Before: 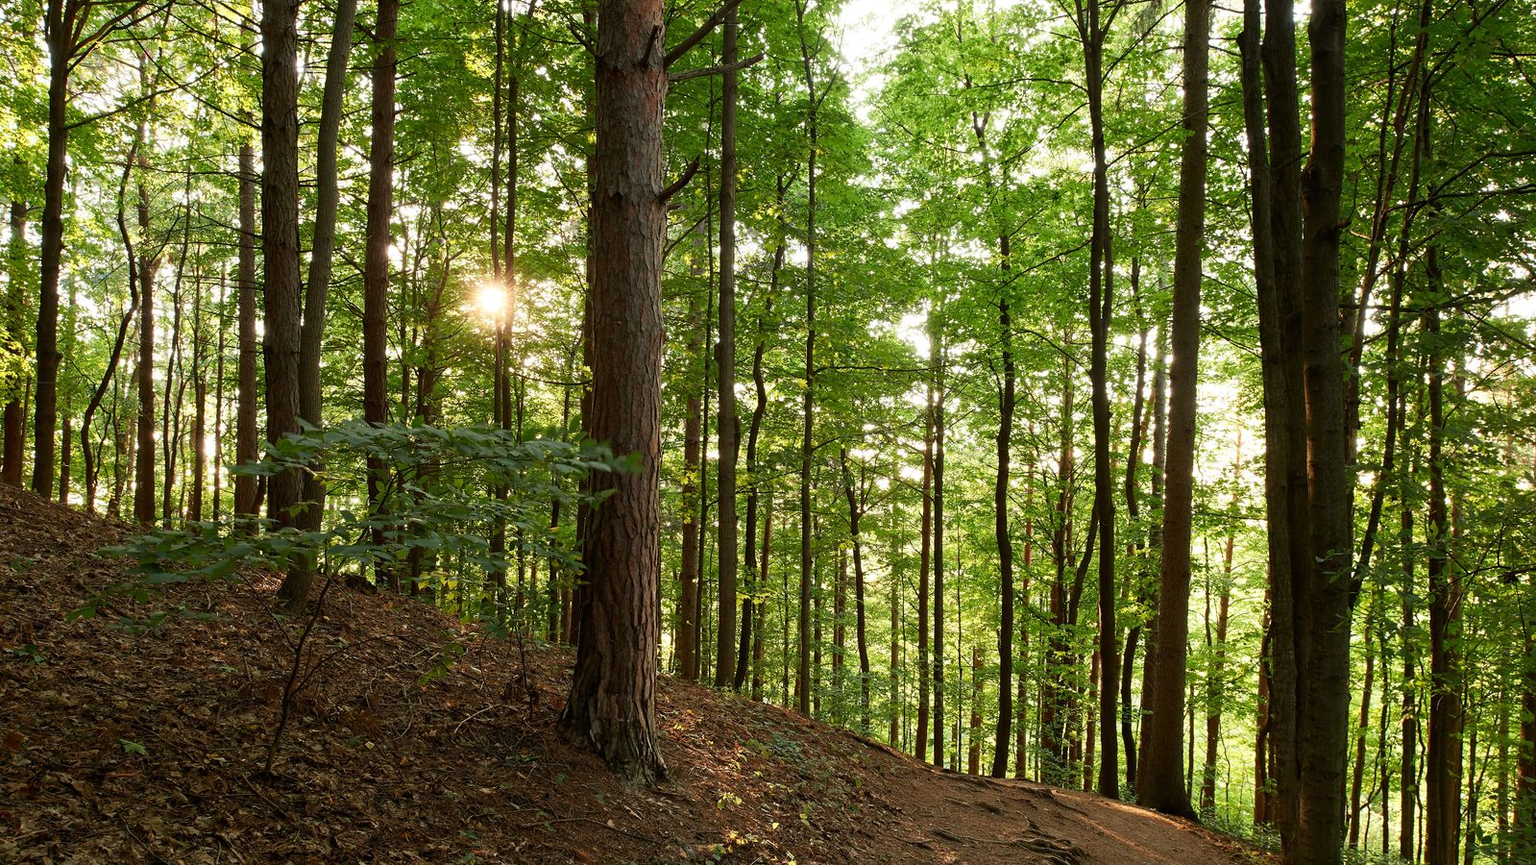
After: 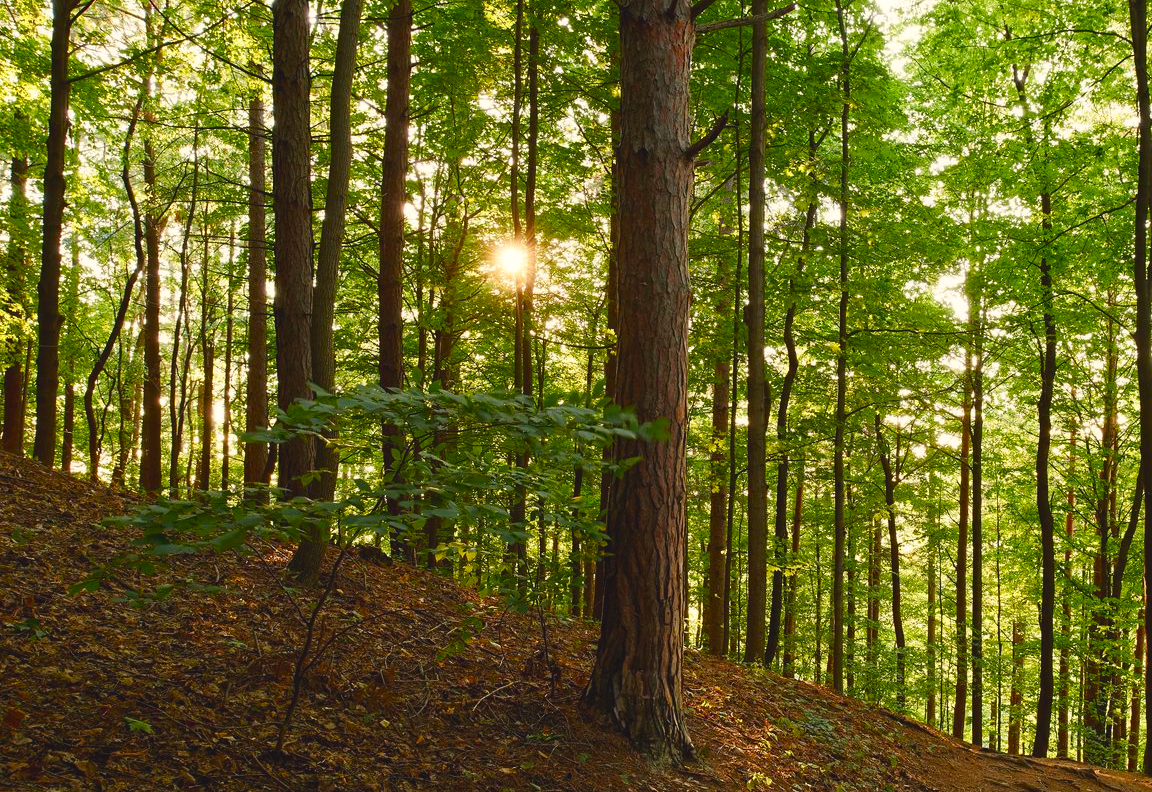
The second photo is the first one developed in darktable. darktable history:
haze removal: compatibility mode true, adaptive false
crop: top 5.803%, right 27.864%, bottom 5.804%
color balance rgb: shadows lift › chroma 3%, shadows lift › hue 280.8°, power › hue 330°, highlights gain › chroma 3%, highlights gain › hue 75.6°, global offset › luminance 0.7%, perceptual saturation grading › global saturation 20%, perceptual saturation grading › highlights -25%, perceptual saturation grading › shadows 50%, global vibrance 20.33%
